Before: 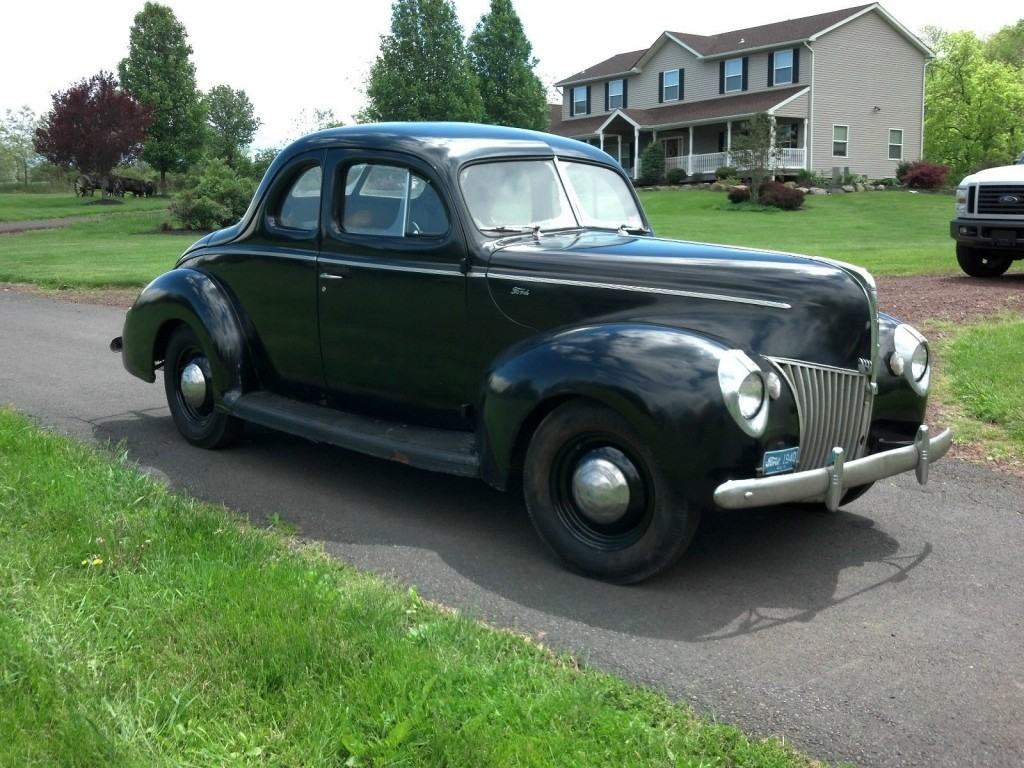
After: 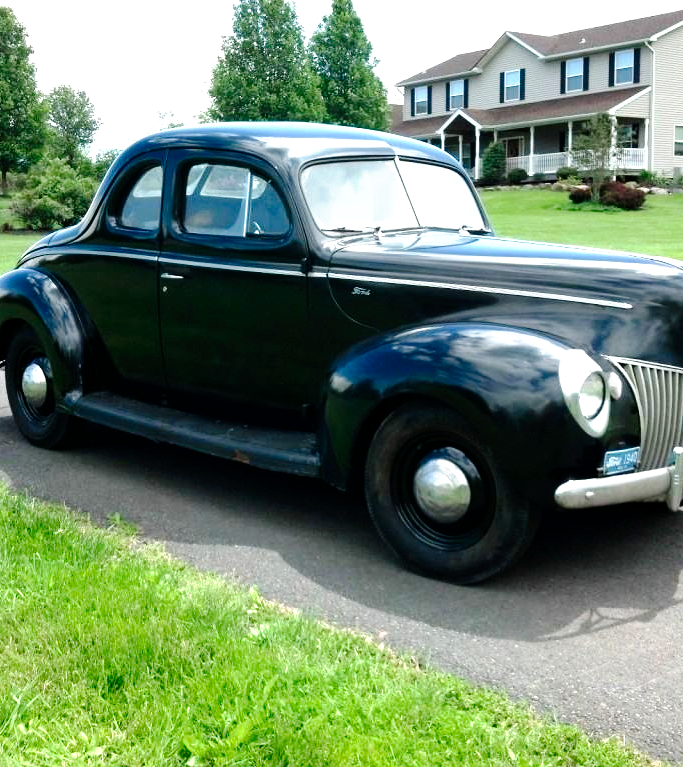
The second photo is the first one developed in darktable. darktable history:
crop and rotate: left 15.554%, right 17.724%
exposure: black level correction 0, exposure 0.698 EV, compensate highlight preservation false
tone curve: curves: ch0 [(0, 0) (0.003, 0) (0.011, 0.001) (0.025, 0.001) (0.044, 0.003) (0.069, 0.009) (0.1, 0.018) (0.136, 0.032) (0.177, 0.074) (0.224, 0.13) (0.277, 0.218) (0.335, 0.321) (0.399, 0.425) (0.468, 0.523) (0.543, 0.617) (0.623, 0.708) (0.709, 0.789) (0.801, 0.873) (0.898, 0.967) (1, 1)], preserve colors none
